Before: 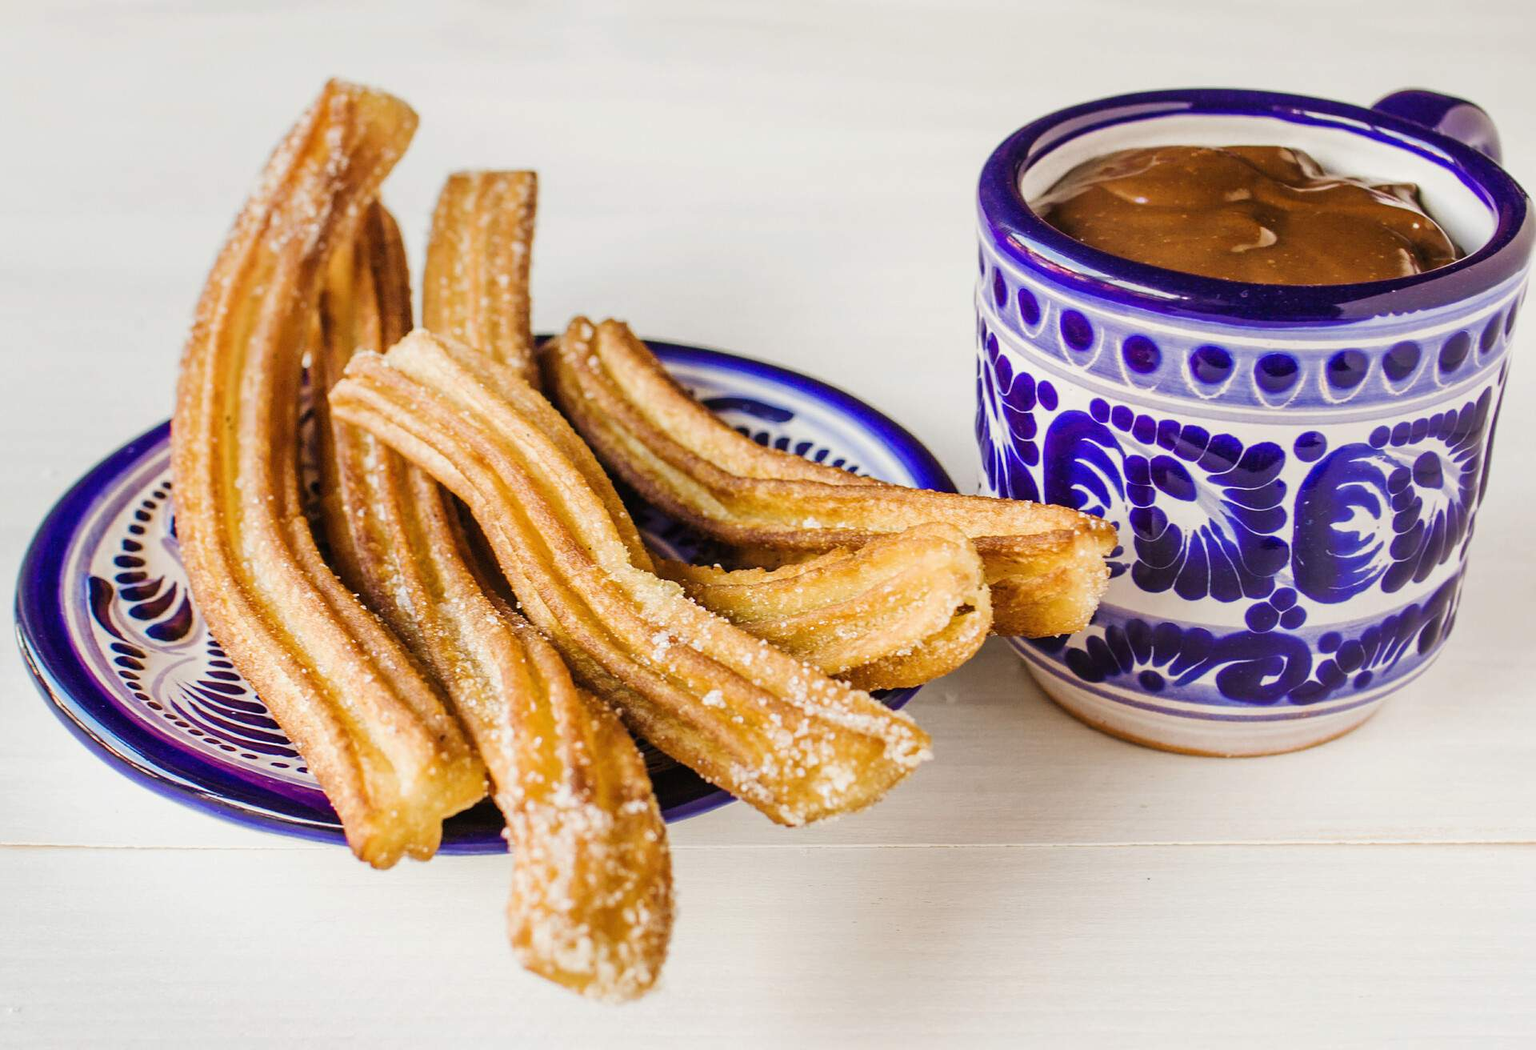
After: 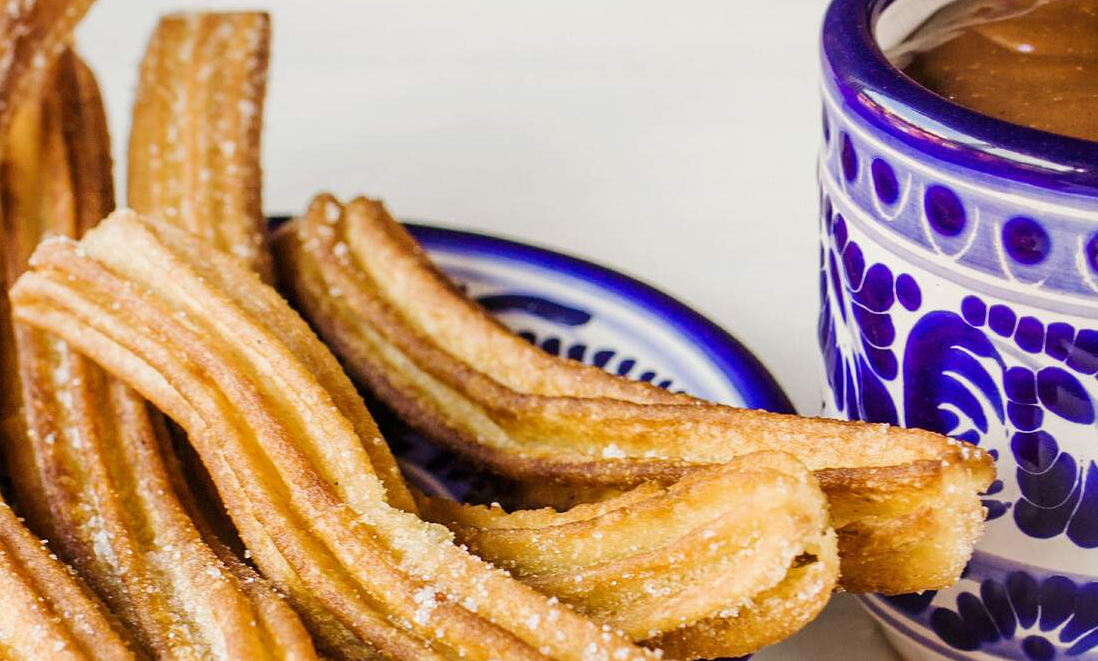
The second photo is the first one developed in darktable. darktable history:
exposure: black level correction 0.002, compensate highlight preservation false
crop: left 20.932%, top 15.471%, right 21.848%, bottom 34.081%
white balance: red 1, blue 1
